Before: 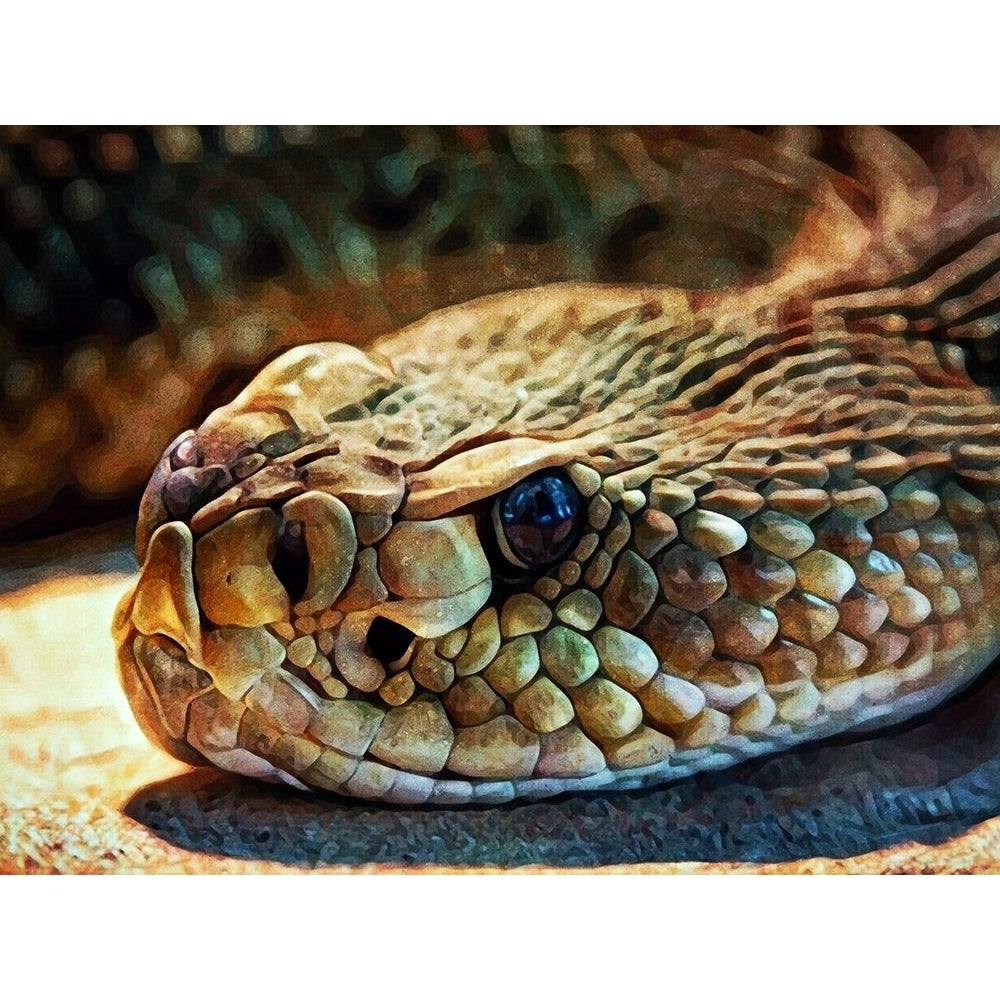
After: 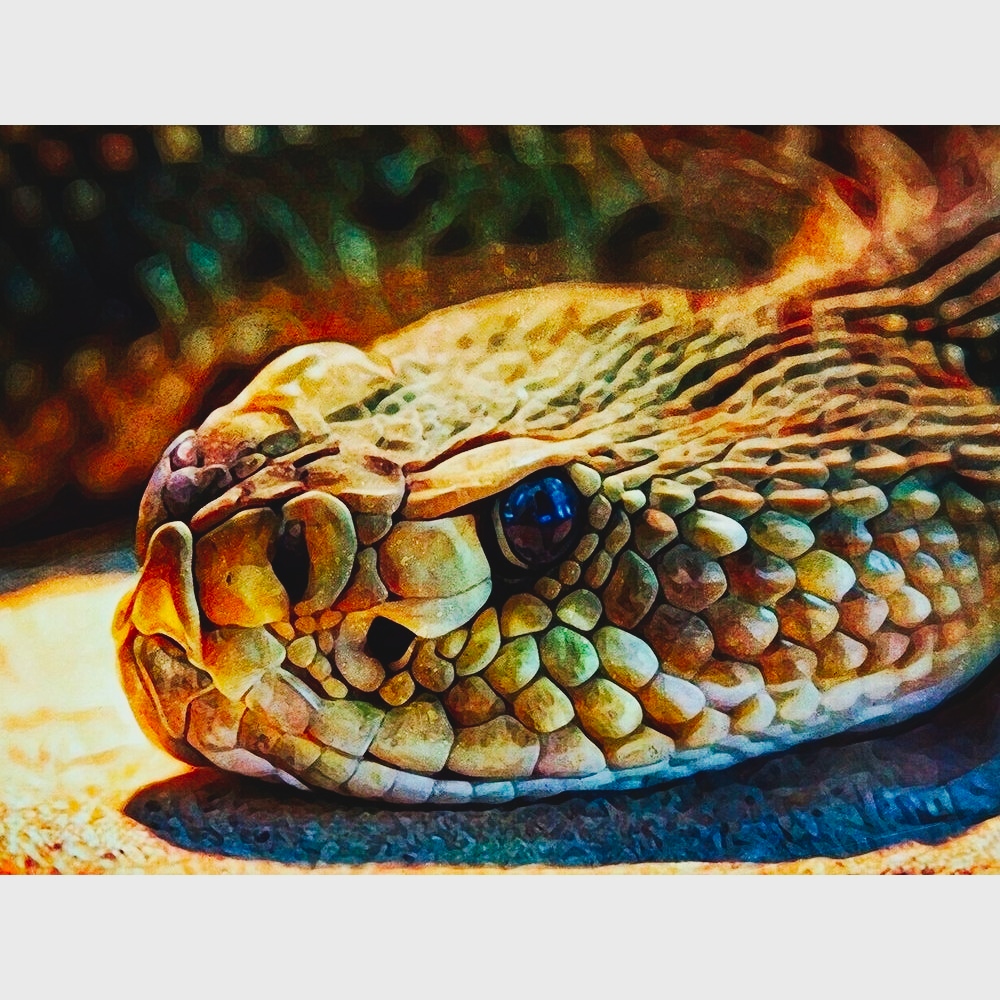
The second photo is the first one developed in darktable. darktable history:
velvia: strength 14.36%
contrast brightness saturation: contrast -0.192, saturation 0.186
tone curve: curves: ch0 [(0, 0) (0.003, 0.018) (0.011, 0.021) (0.025, 0.028) (0.044, 0.039) (0.069, 0.05) (0.1, 0.06) (0.136, 0.081) (0.177, 0.117) (0.224, 0.161) (0.277, 0.226) (0.335, 0.315) (0.399, 0.421) (0.468, 0.53) (0.543, 0.627) (0.623, 0.726) (0.709, 0.789) (0.801, 0.859) (0.898, 0.924) (1, 1)], preserve colors none
color zones: curves: ch0 [(0, 0.5) (0.143, 0.5) (0.286, 0.5) (0.429, 0.495) (0.571, 0.437) (0.714, 0.44) (0.857, 0.496) (1, 0.5)]
